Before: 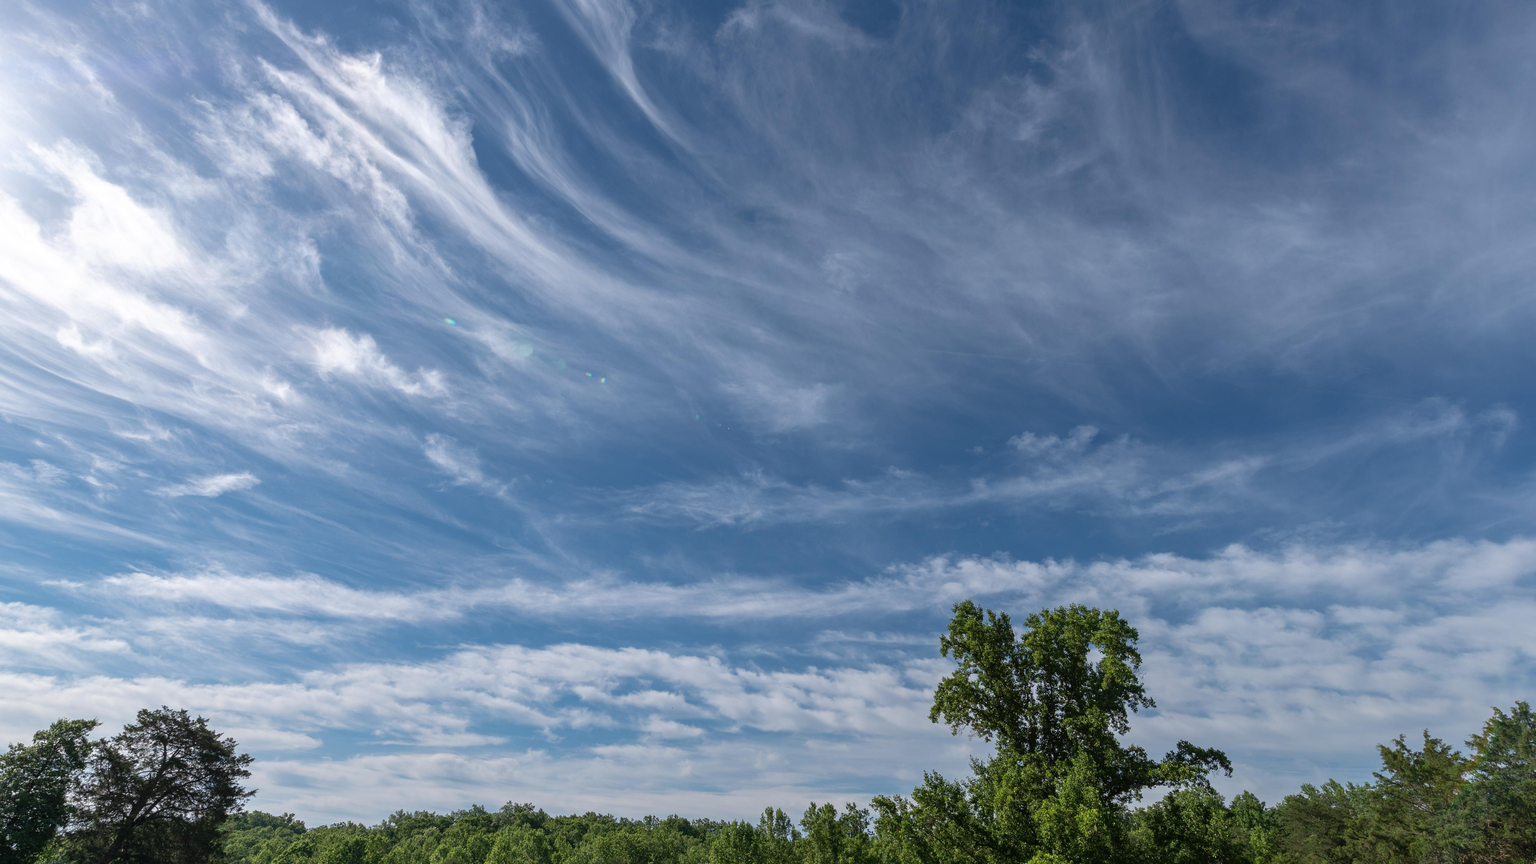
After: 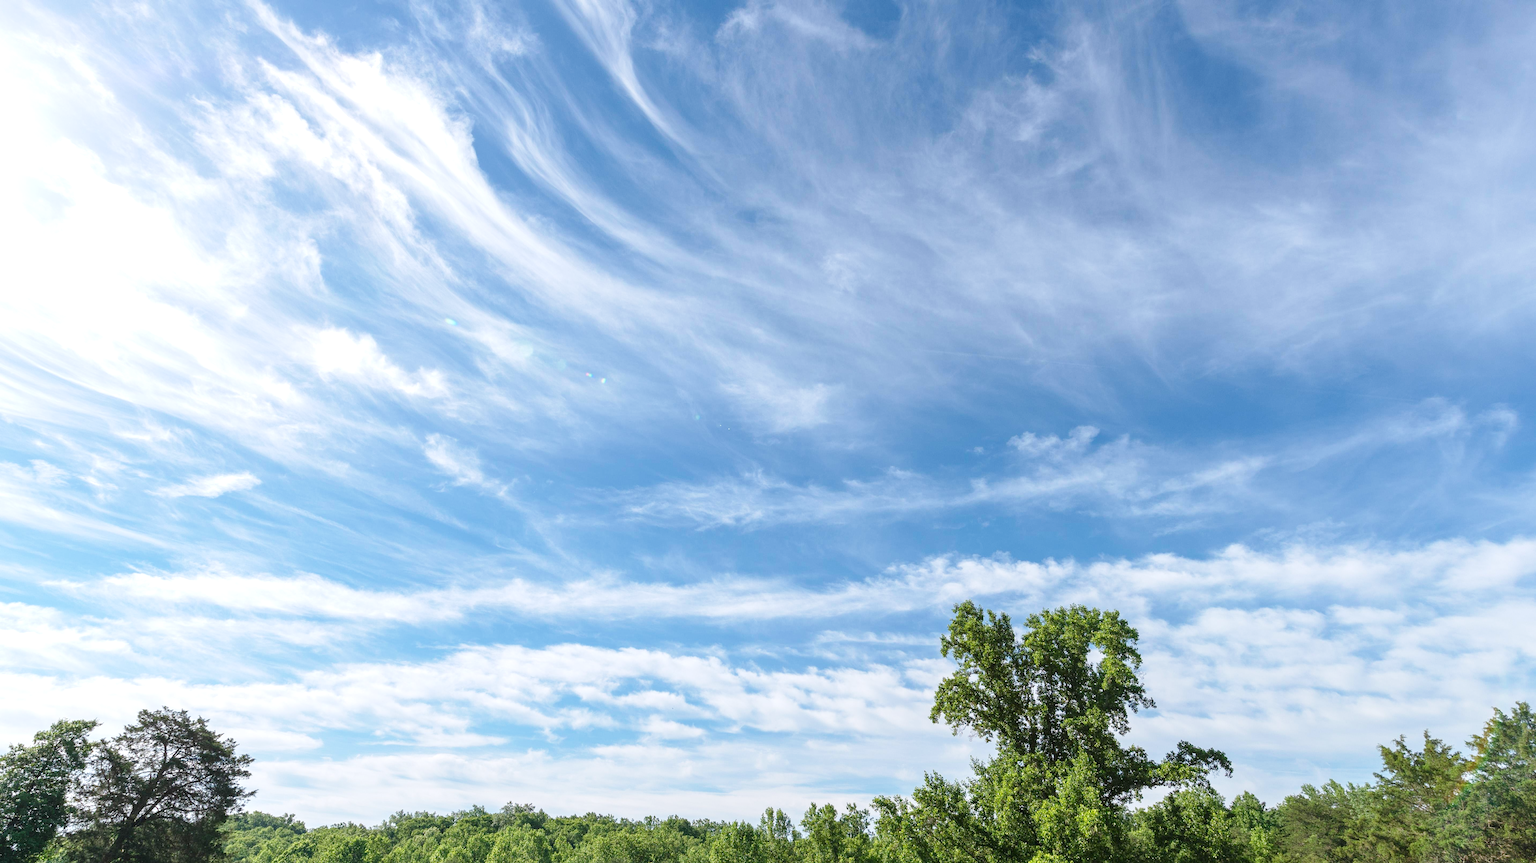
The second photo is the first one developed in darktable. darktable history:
base curve: curves: ch0 [(0, 0) (0.204, 0.334) (0.55, 0.733) (1, 1)], preserve colors none
exposure: black level correction 0, exposure 0.68 EV, compensate exposure bias true, compensate highlight preservation false
color correction: saturation 1.11
